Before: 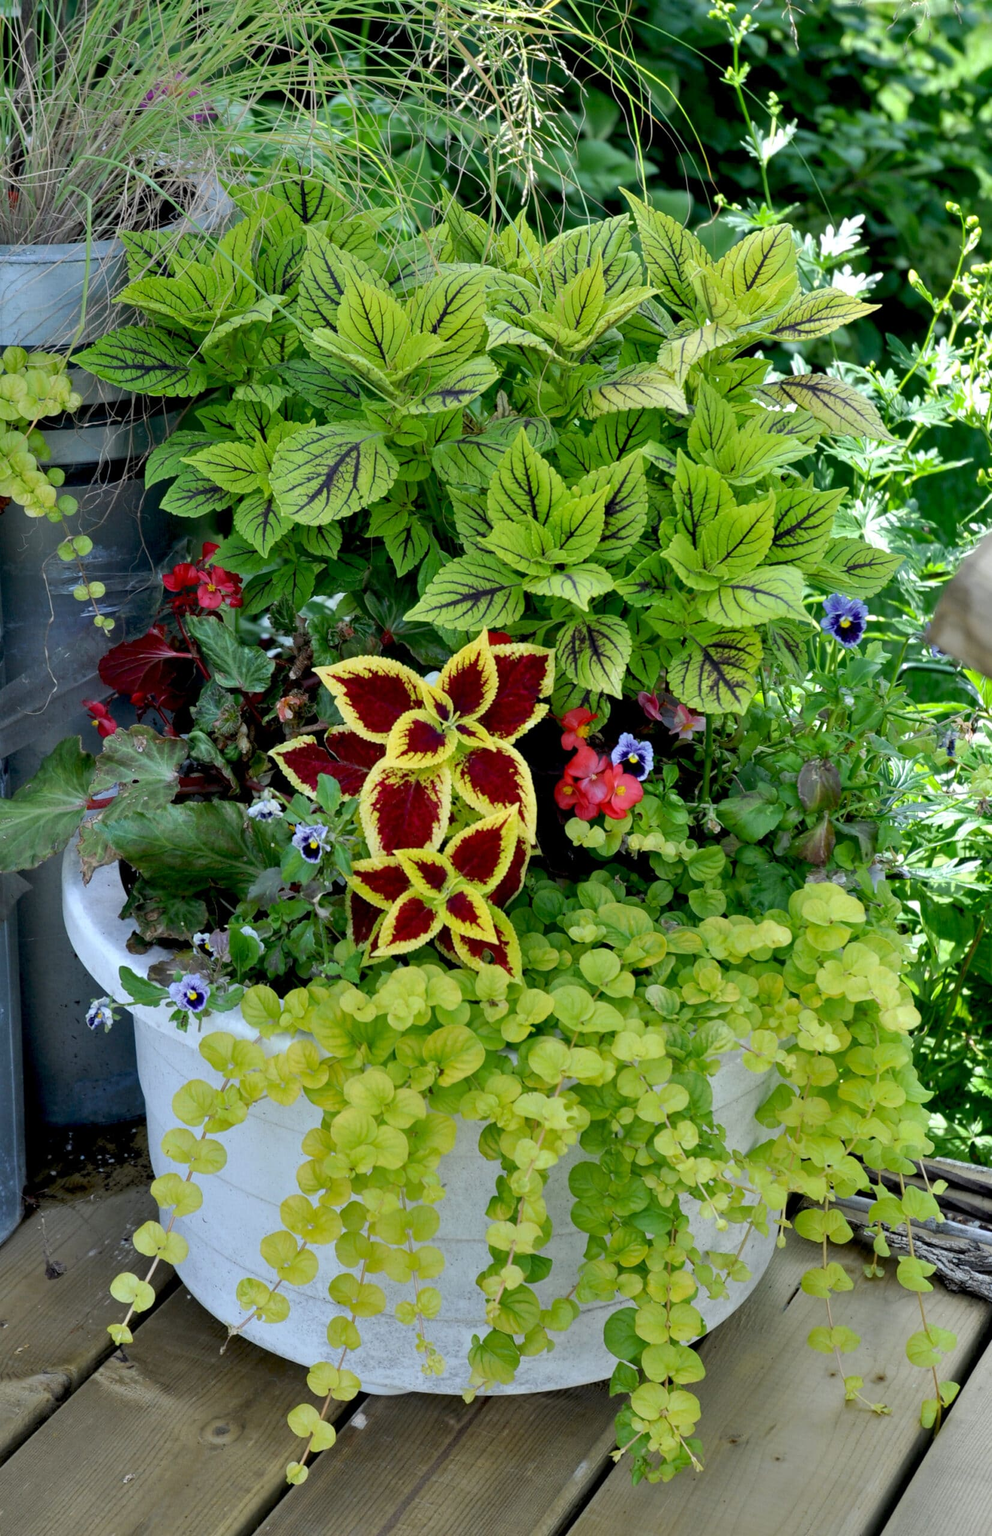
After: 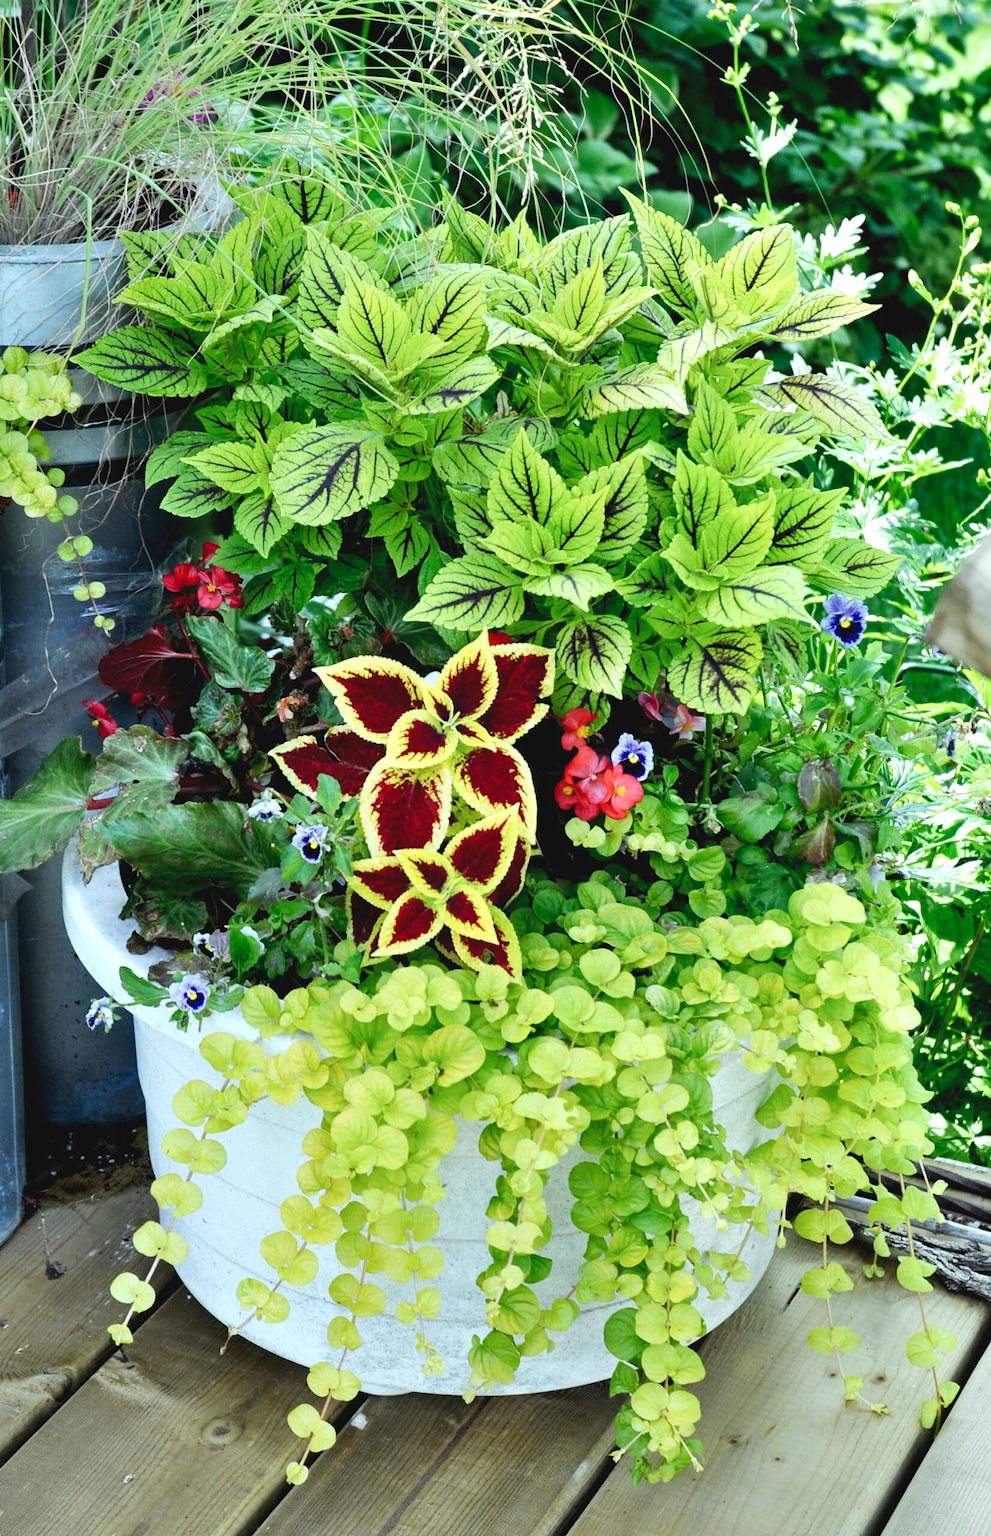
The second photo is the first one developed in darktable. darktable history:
color balance rgb: power › luminance 3.071%, power › hue 231.49°, highlights gain › luminance 19.762%, highlights gain › chroma 2.796%, highlights gain › hue 176.96°, global offset › luminance 0.496%, linear chroma grading › global chroma 14.718%, perceptual saturation grading › global saturation -26.996%, perceptual brilliance grading › global brilliance 10.574%
tone curve: curves: ch0 [(0, 0.021) (0.049, 0.044) (0.158, 0.113) (0.351, 0.331) (0.485, 0.505) (0.656, 0.696) (0.868, 0.887) (1, 0.969)]; ch1 [(0, 0) (0.322, 0.328) (0.434, 0.438) (0.473, 0.477) (0.502, 0.503) (0.522, 0.526) (0.564, 0.591) (0.602, 0.632) (0.677, 0.701) (0.859, 0.885) (1, 1)]; ch2 [(0, 0) (0.33, 0.301) (0.452, 0.434) (0.502, 0.505) (0.535, 0.554) (0.565, 0.598) (0.618, 0.629) (1, 1)], preserve colors none
